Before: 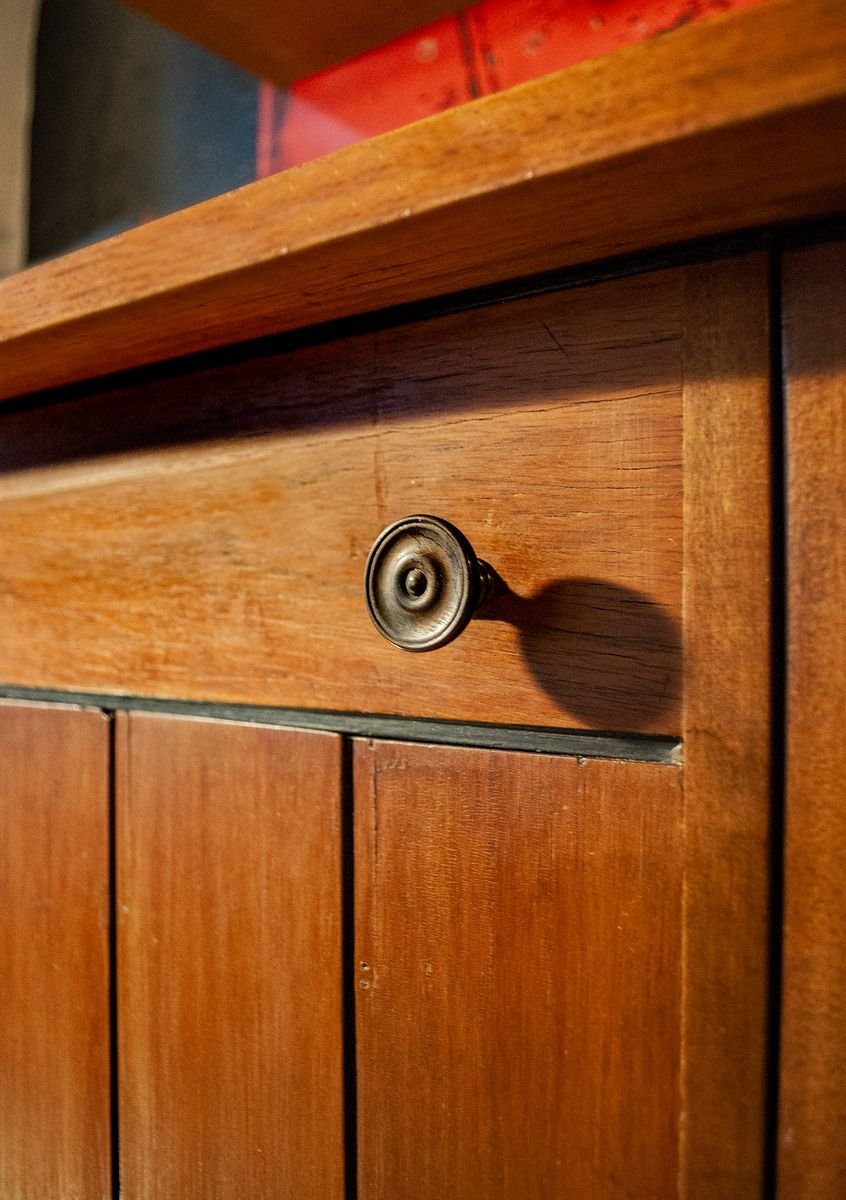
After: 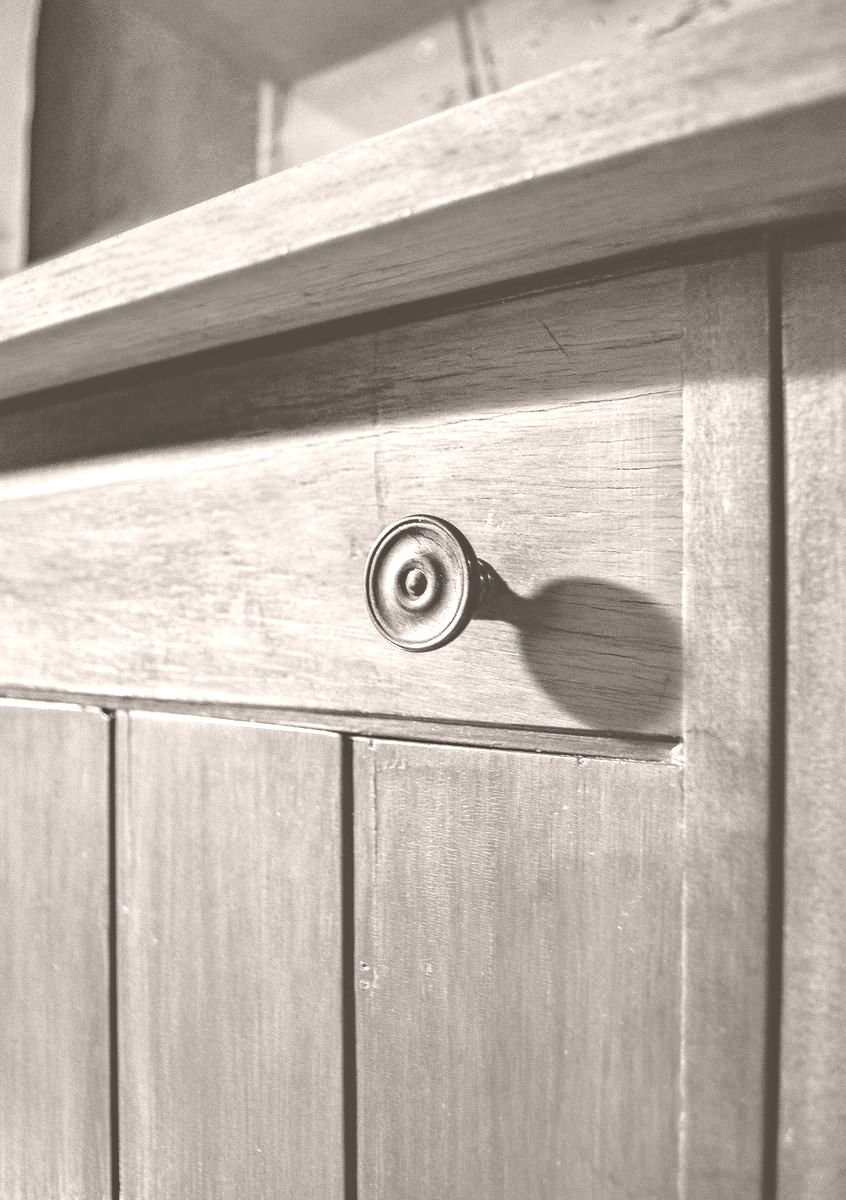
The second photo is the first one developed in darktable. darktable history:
colorize: hue 34.49°, saturation 35.33%, source mix 100%, lightness 55%, version 1
shadows and highlights: soften with gaussian
haze removal: compatibility mode true, adaptive false
